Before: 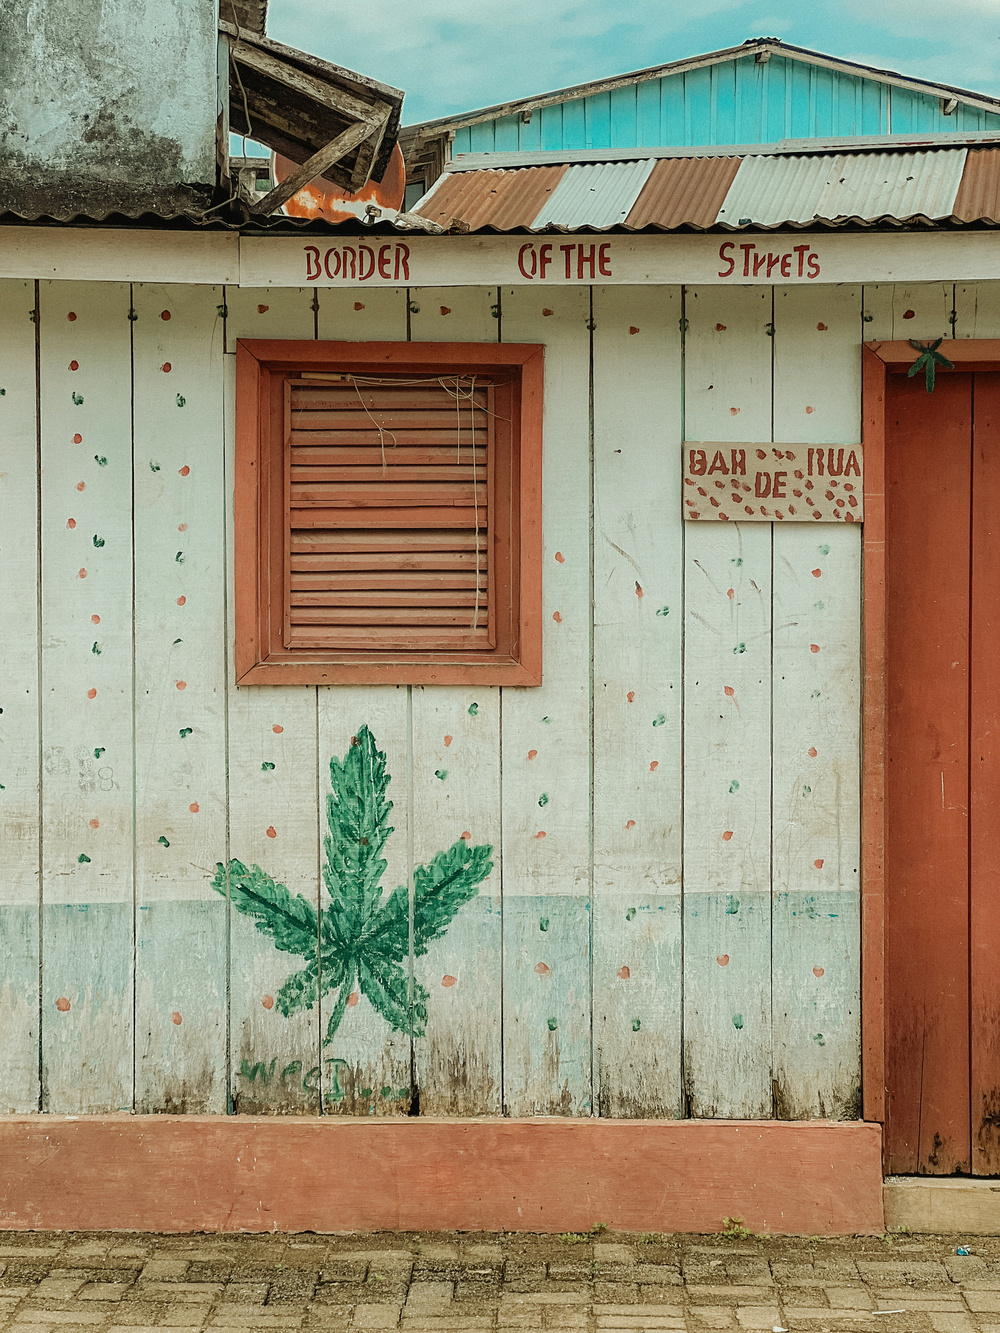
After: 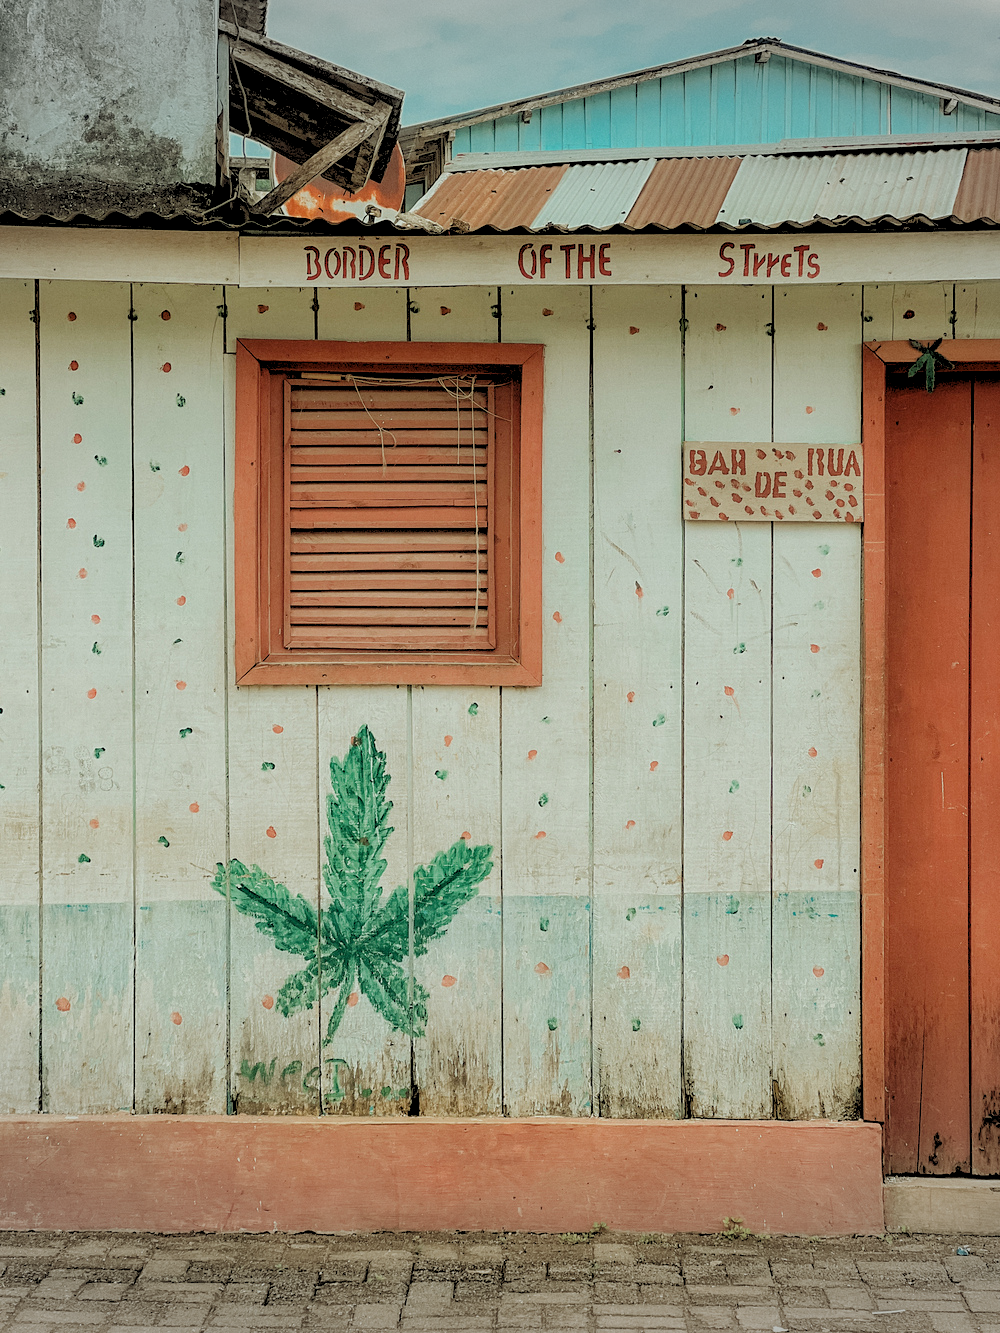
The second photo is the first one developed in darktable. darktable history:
rgb levels: preserve colors sum RGB, levels [[0.038, 0.433, 0.934], [0, 0.5, 1], [0, 0.5, 1]]
vignetting: fall-off start 100%, brightness -0.282, width/height ratio 1.31
